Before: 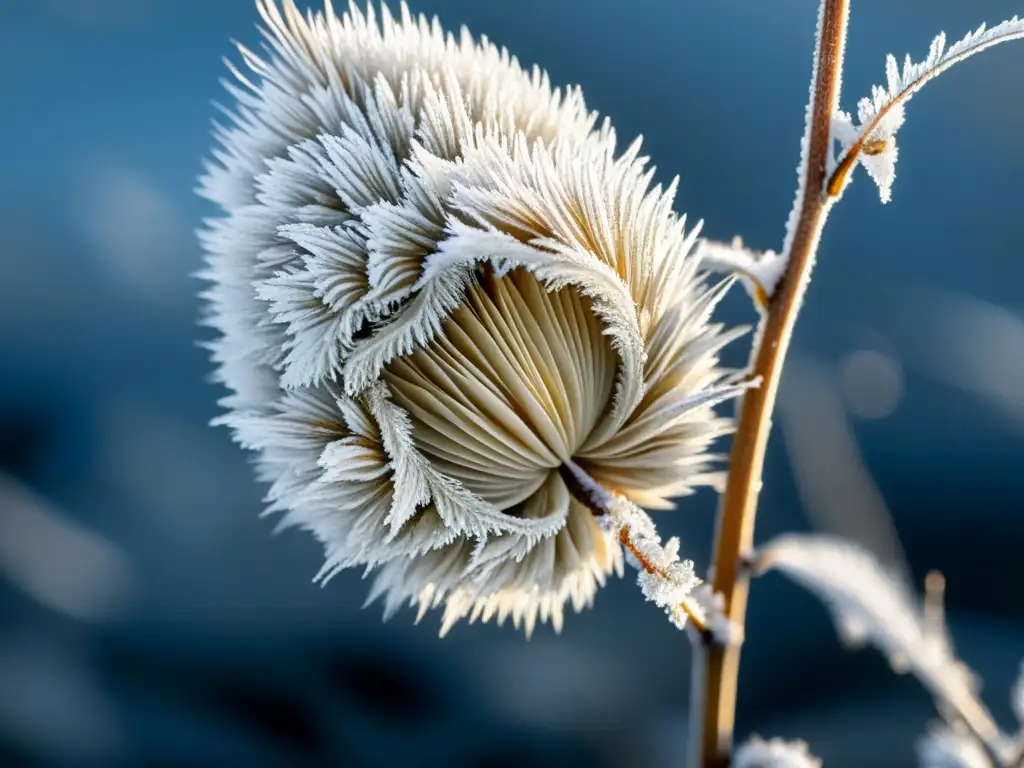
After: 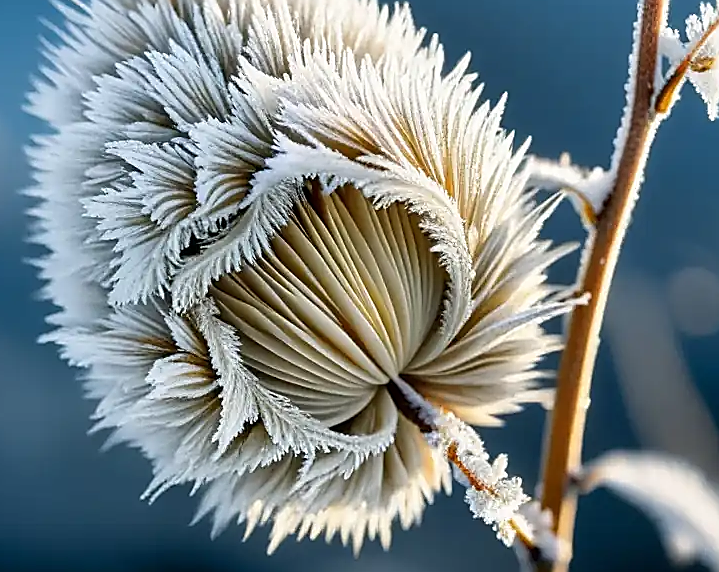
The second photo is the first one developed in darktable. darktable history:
crop and rotate: left 16.808%, top 10.819%, right 12.889%, bottom 14.652%
sharpen: radius 1.377, amount 1.249, threshold 0.616
